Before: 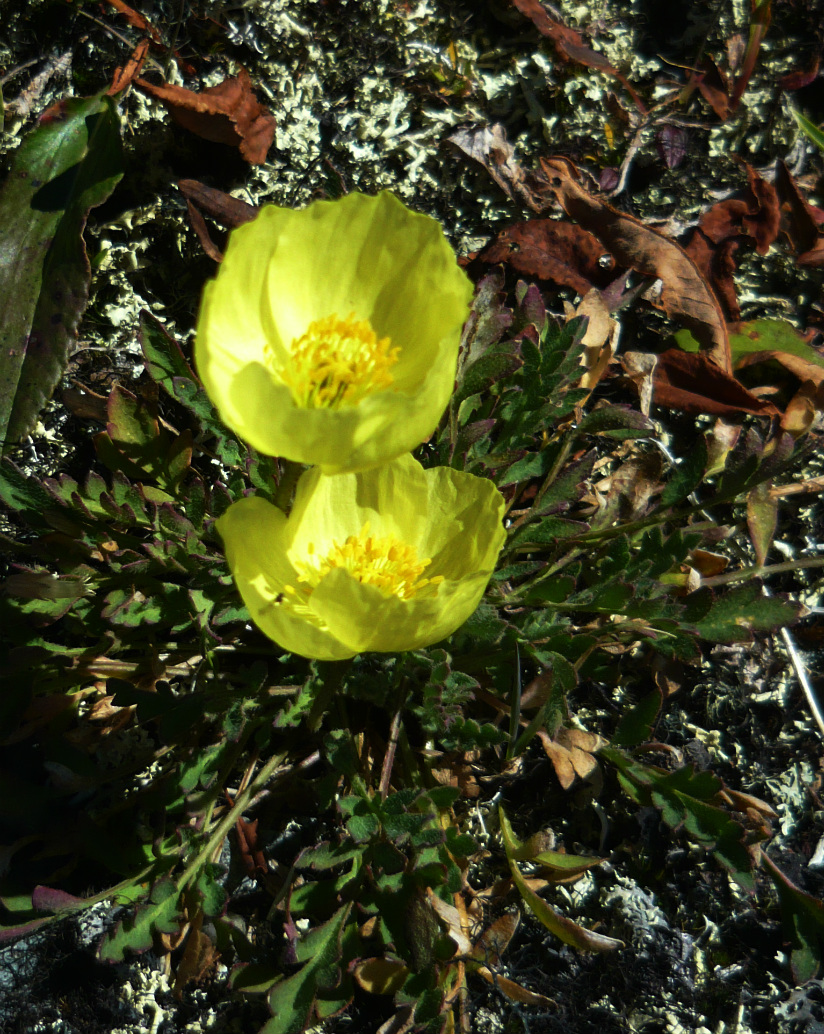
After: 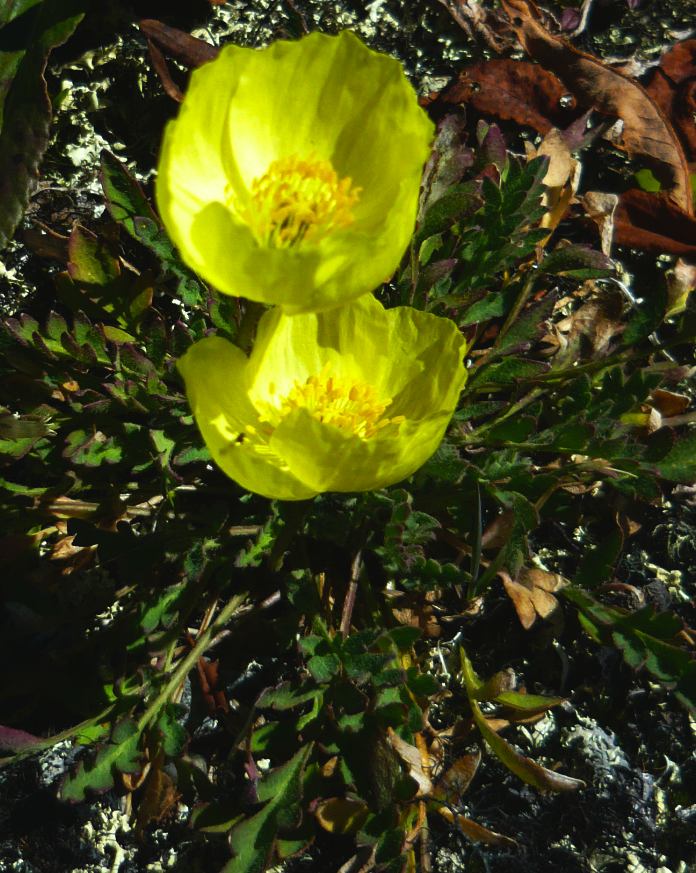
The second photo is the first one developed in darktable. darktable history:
contrast brightness saturation: contrast -0.08, brightness -0.04, saturation -0.11
crop and rotate: left 4.842%, top 15.51%, right 10.668%
color balance: contrast 6.48%, output saturation 113.3%
